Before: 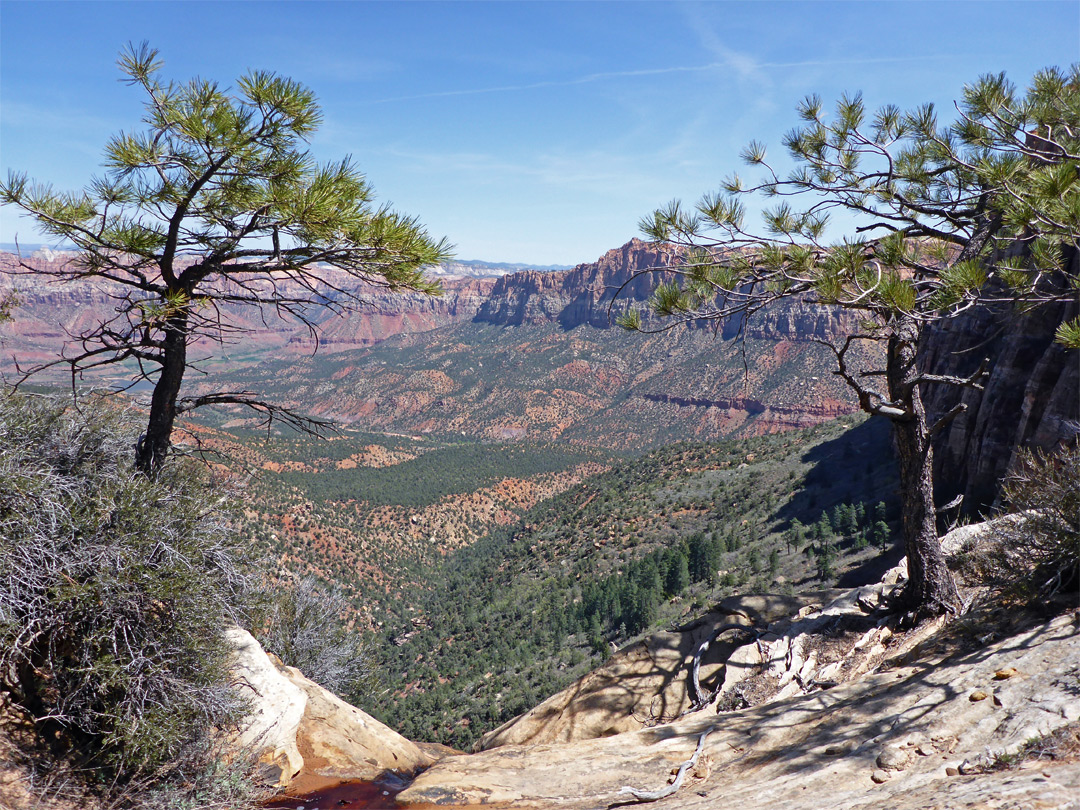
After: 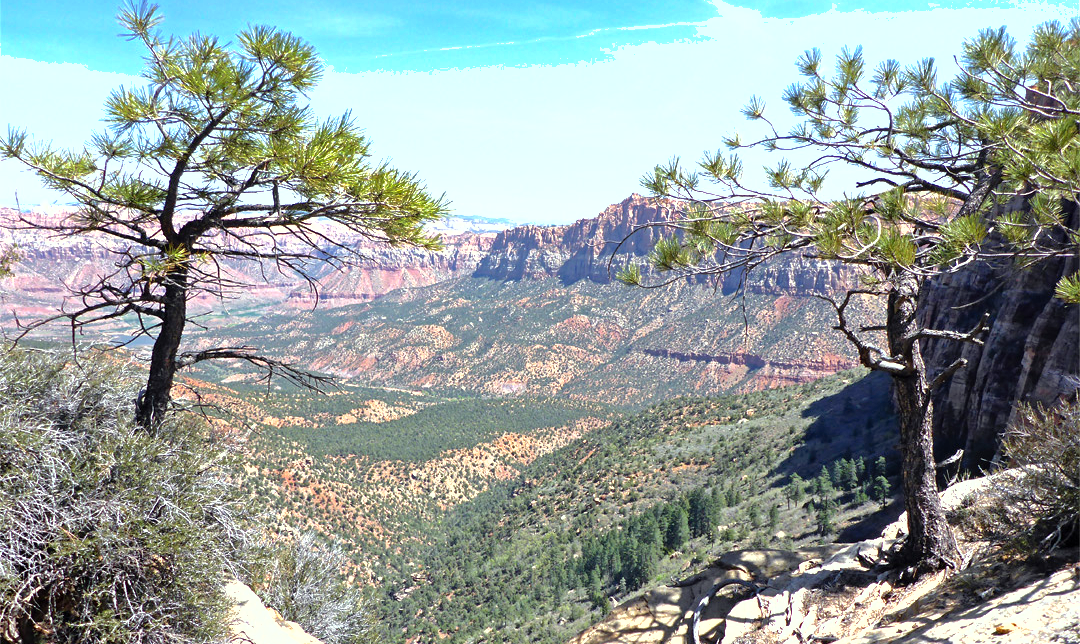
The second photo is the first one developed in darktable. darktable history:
tone equalizer: -8 EV -0.711 EV, -7 EV -0.691 EV, -6 EV -0.611 EV, -5 EV -0.414 EV, -3 EV 0.387 EV, -2 EV 0.6 EV, -1 EV 0.675 EV, +0 EV 0.745 EV
crop and rotate: top 5.669%, bottom 14.797%
exposure: black level correction 0.001, exposure 0.5 EV, compensate exposure bias true, compensate highlight preservation false
color correction: highlights a* -4.85, highlights b* 5.04, saturation 0.937
color calibration: gray › normalize channels true, illuminant same as pipeline (D50), adaptation XYZ, x 0.346, y 0.359, temperature 5005.13 K, gamut compression 0.023
shadows and highlights: on, module defaults
